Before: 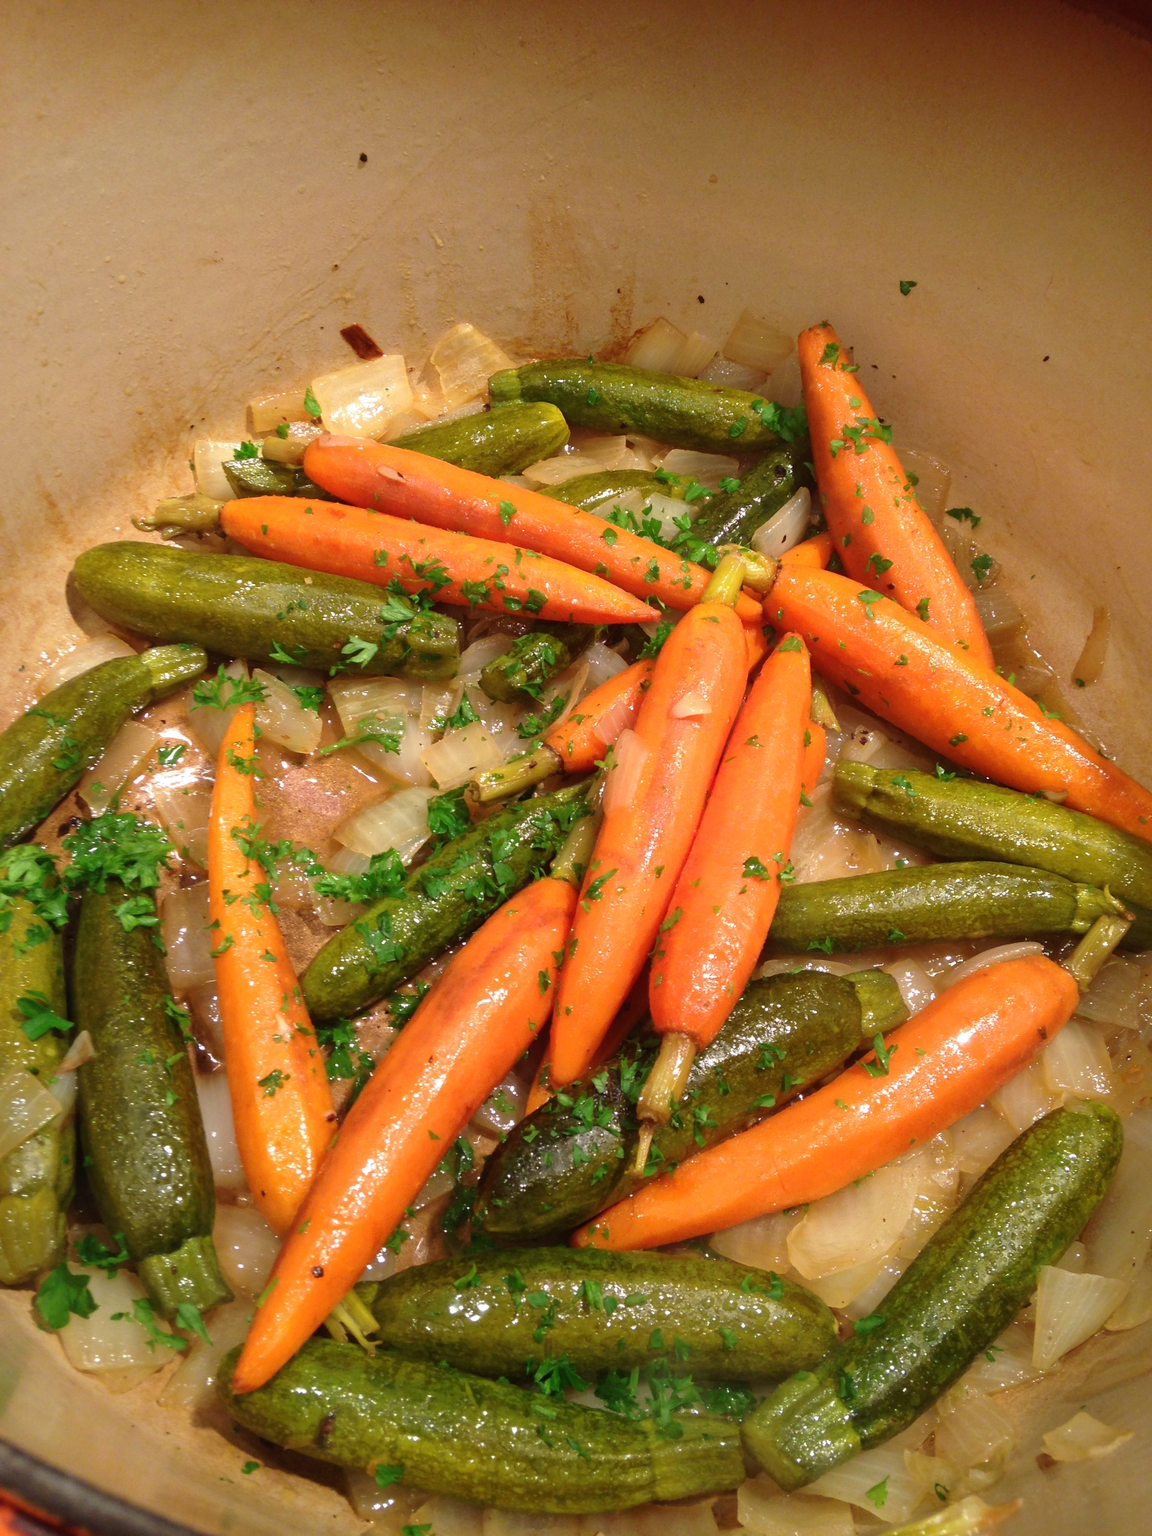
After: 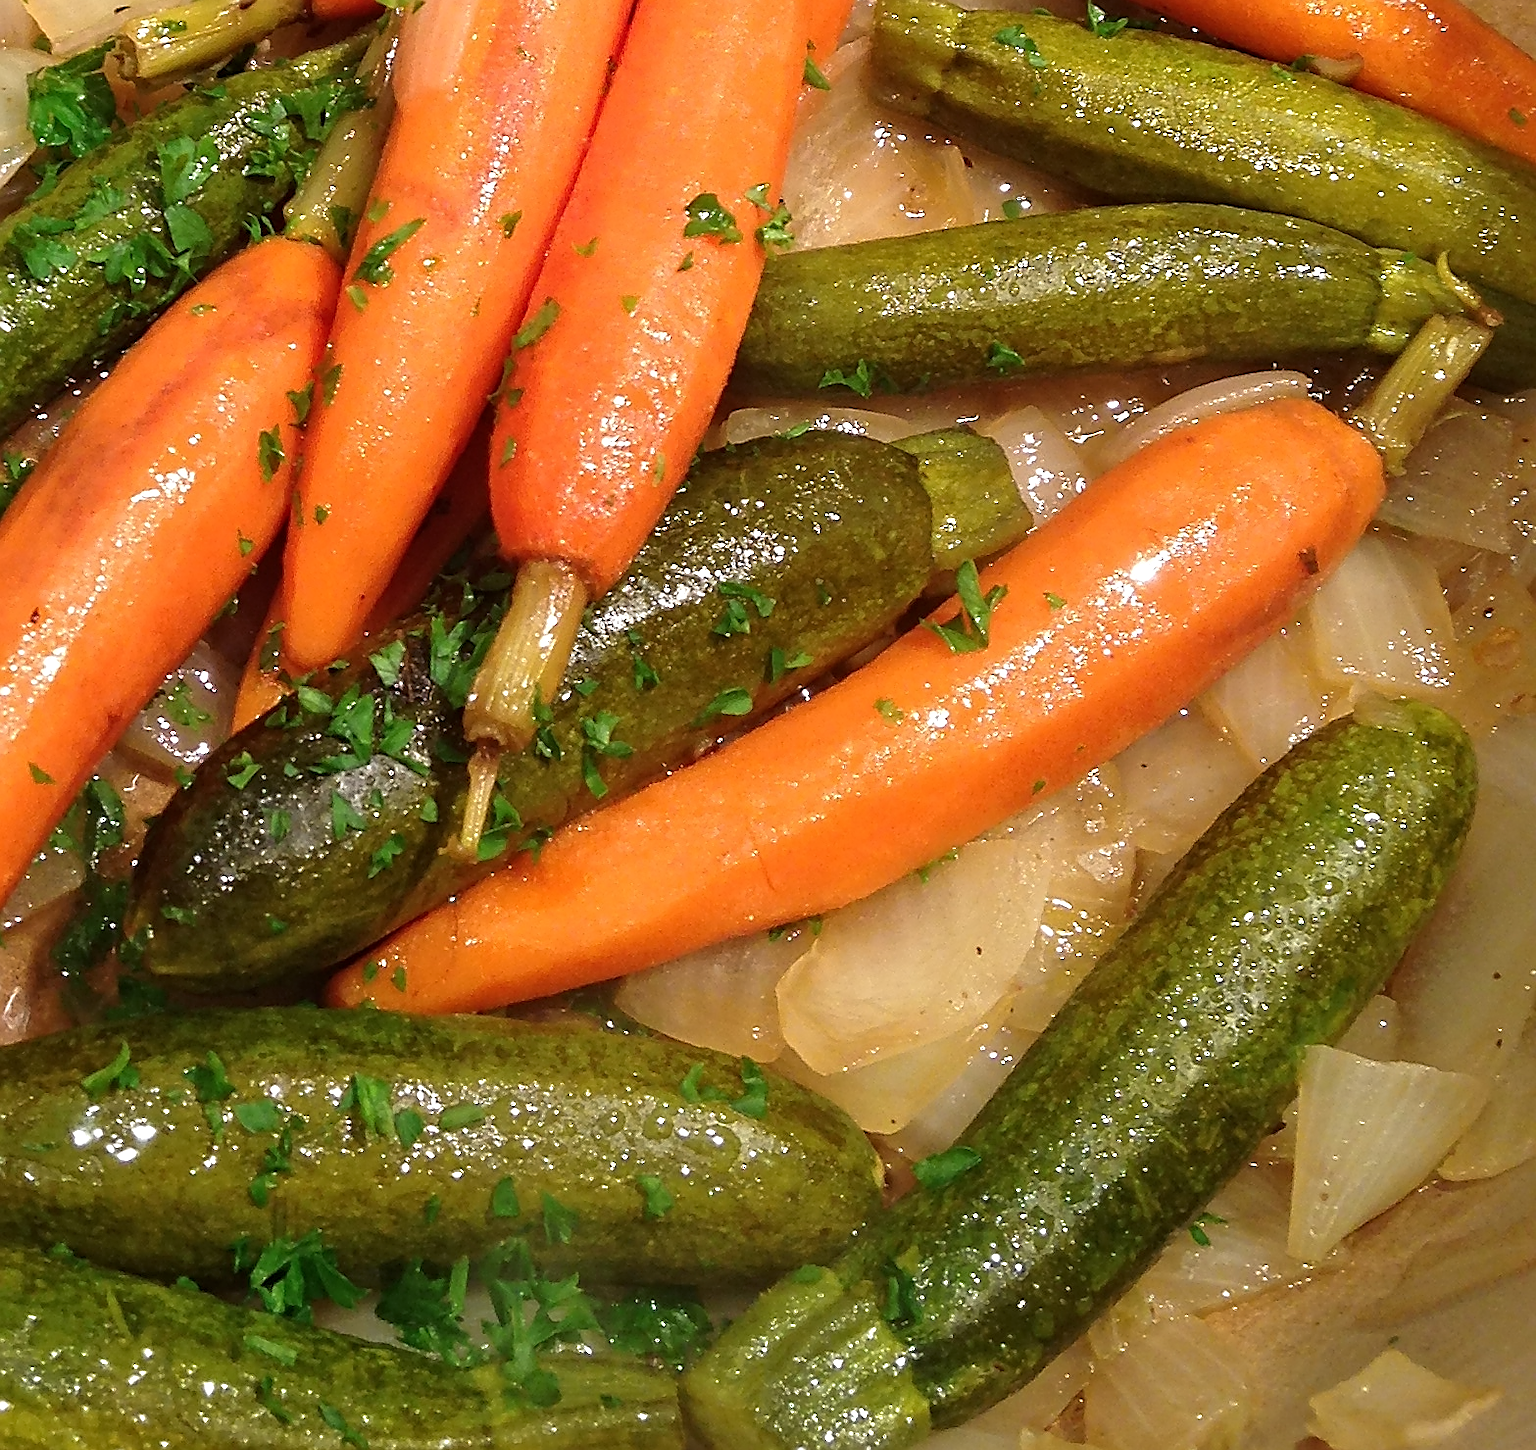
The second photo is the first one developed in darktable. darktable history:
crop and rotate: left 35.956%, top 49.748%, bottom 4.897%
sharpen: radius 1.417, amount 1.26, threshold 0.74
contrast equalizer: y [[0.502, 0.505, 0.512, 0.529, 0.564, 0.588], [0.5 ×6], [0.502, 0.505, 0.512, 0.529, 0.564, 0.588], [0, 0.001, 0.001, 0.004, 0.008, 0.011], [0, 0.001, 0.001, 0.004, 0.008, 0.011]]
